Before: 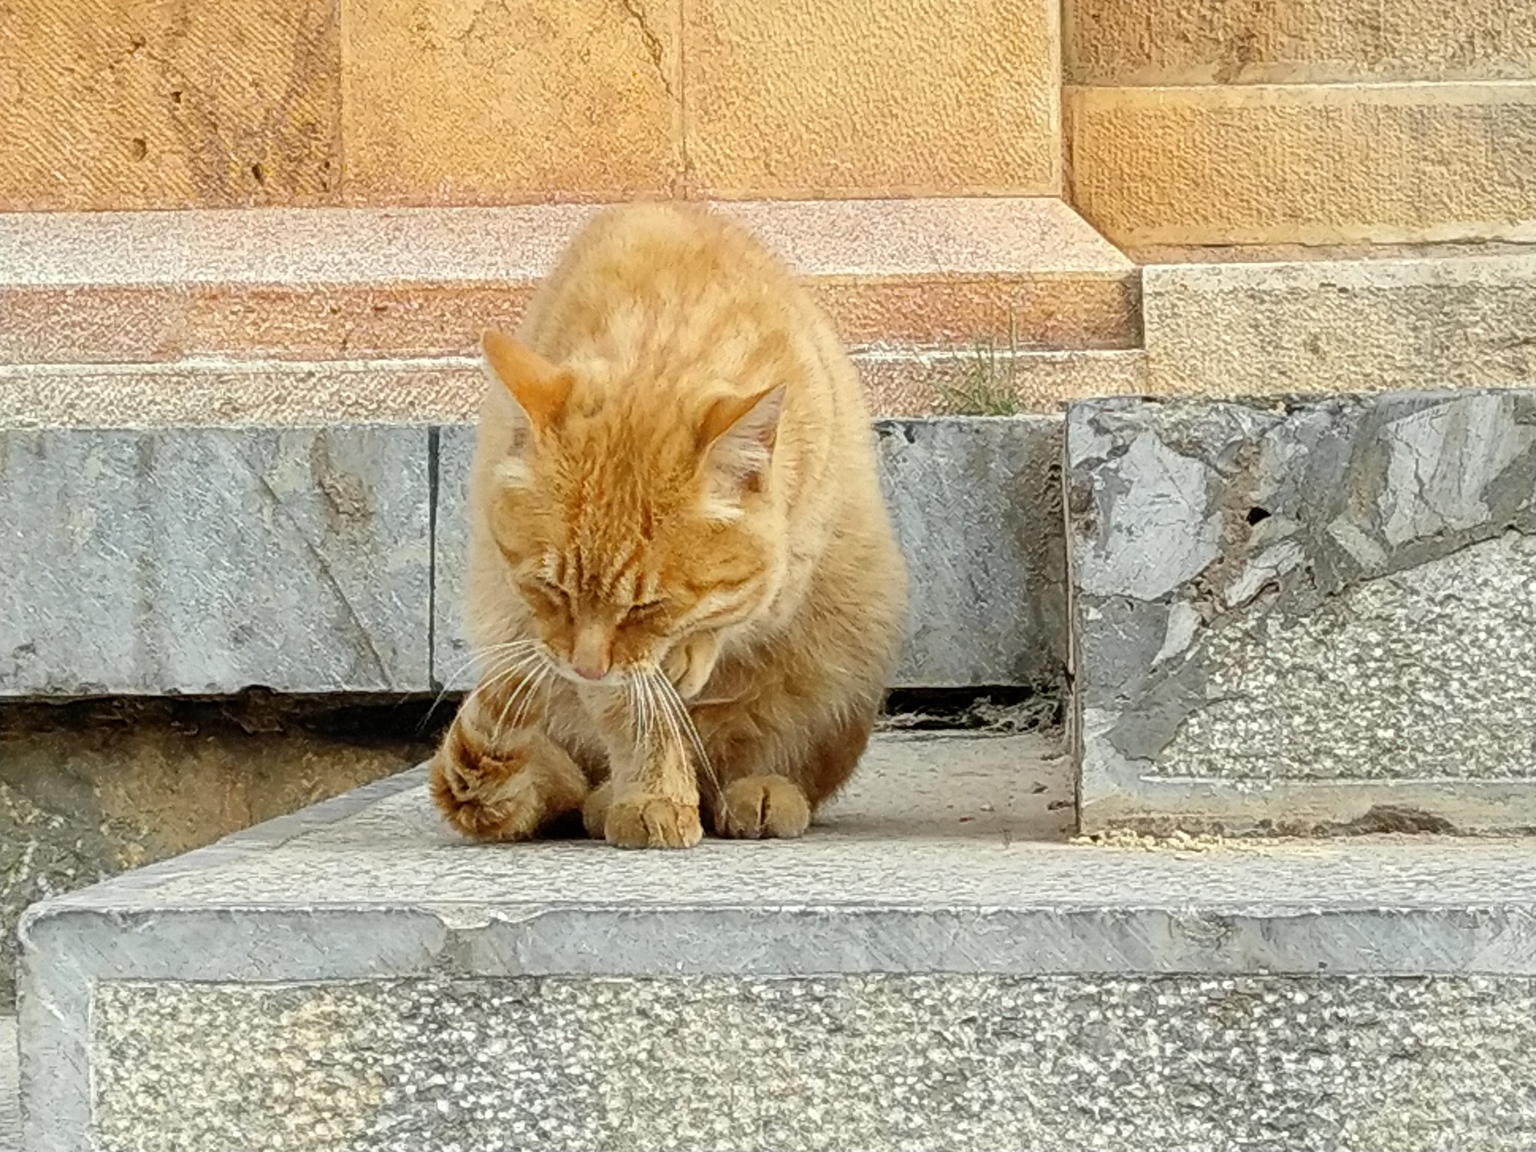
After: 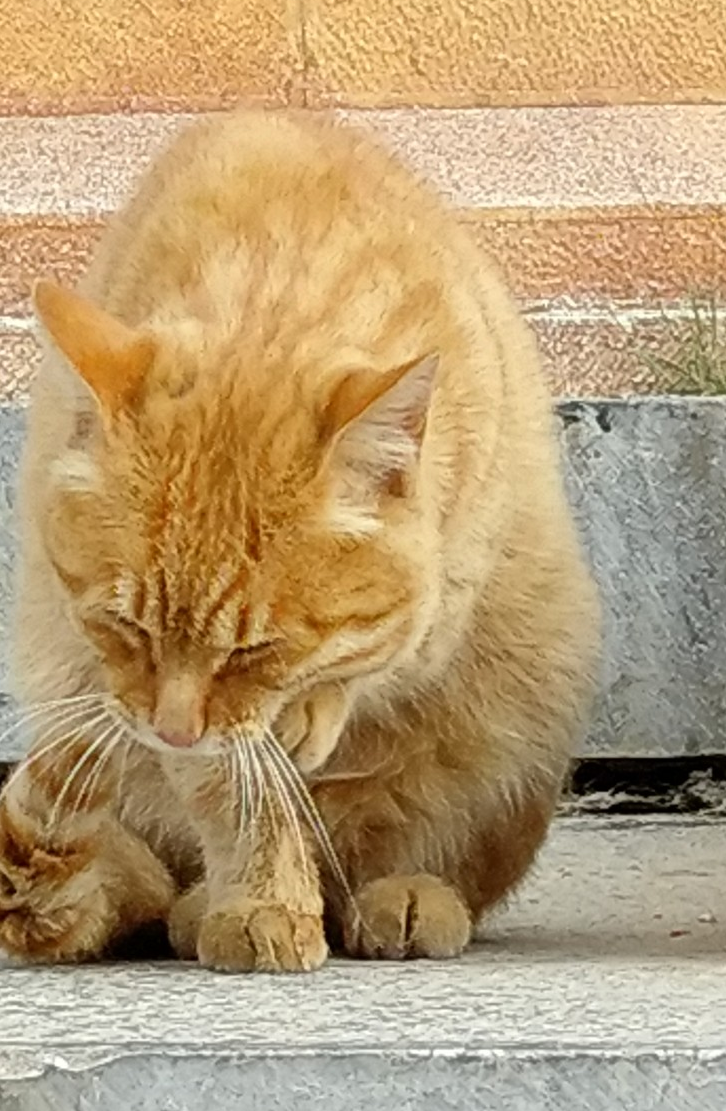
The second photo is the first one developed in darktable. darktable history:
crop and rotate: left 29.739%, top 10.364%, right 34.768%, bottom 17.244%
